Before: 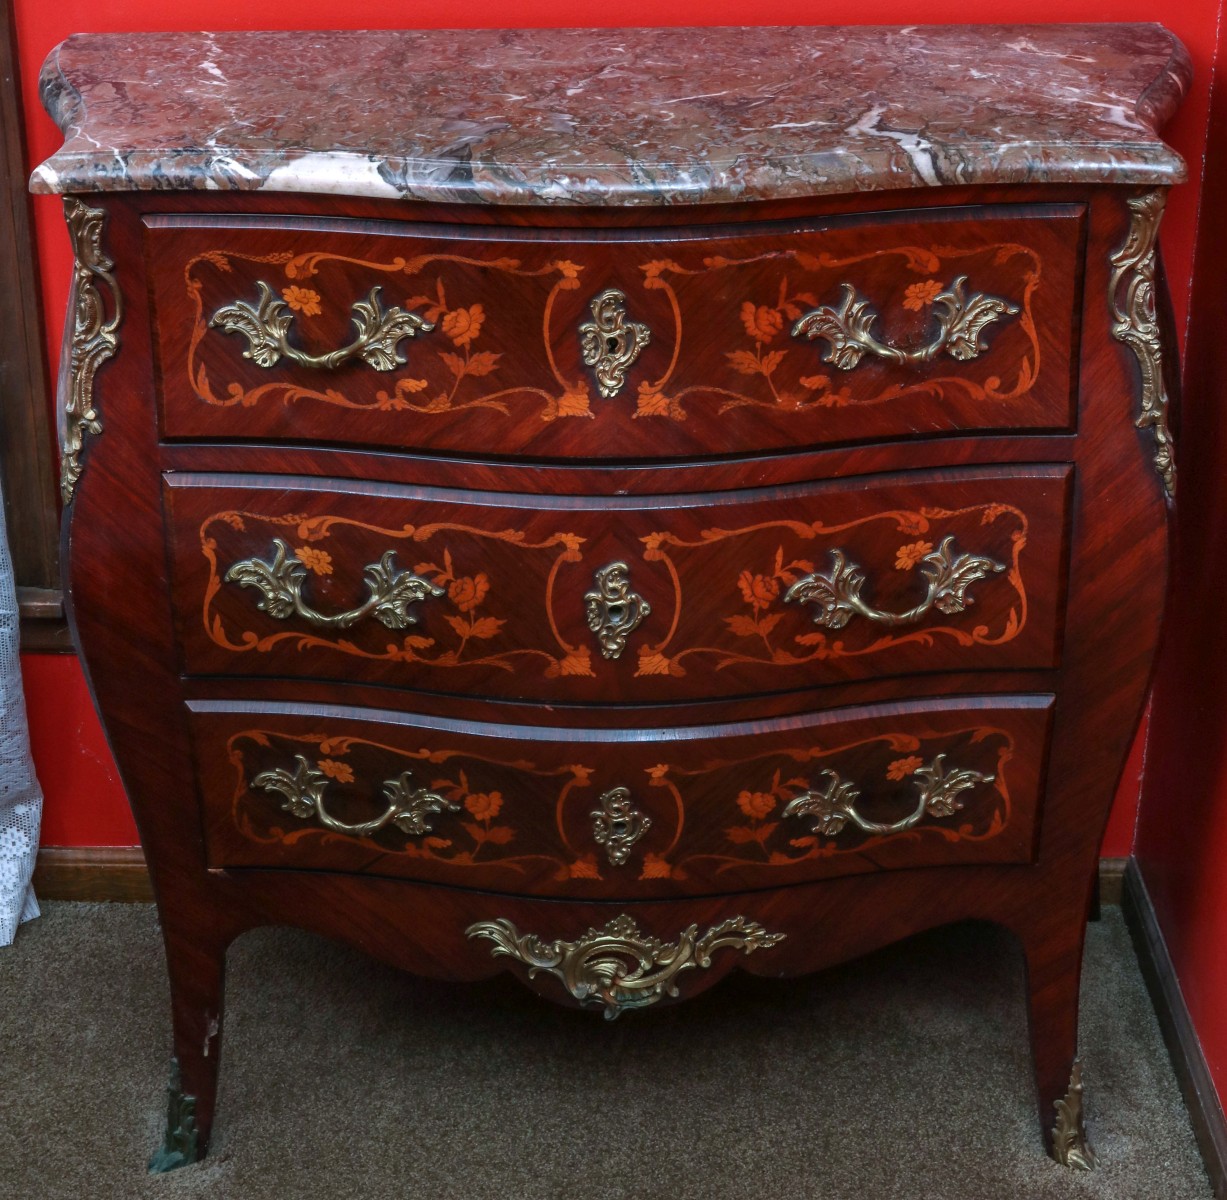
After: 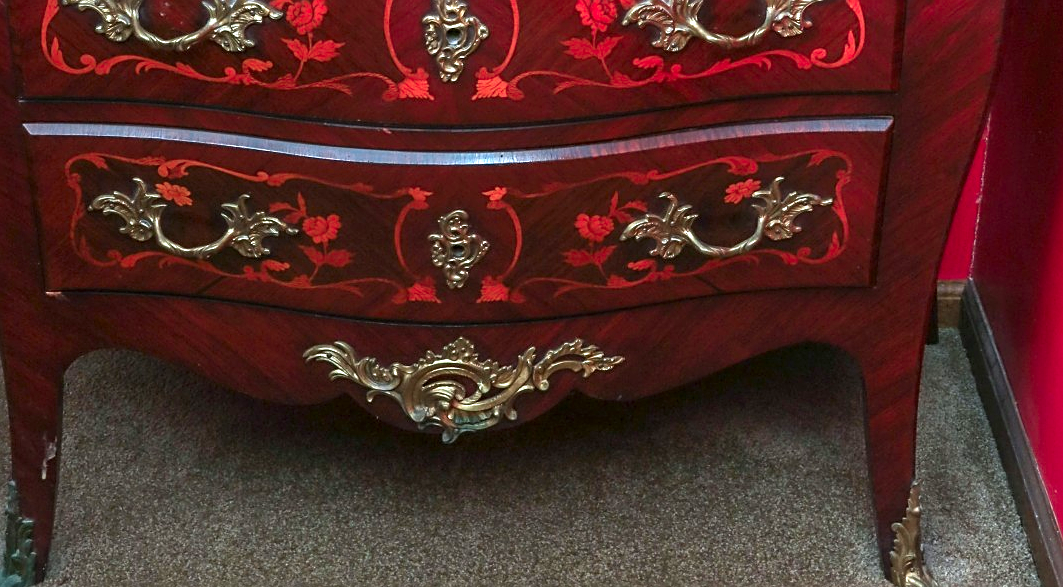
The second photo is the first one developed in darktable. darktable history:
crop and rotate: left 13.306%, top 48.129%, bottom 2.928%
sharpen: on, module defaults
color zones: curves: ch1 [(0.239, 0.552) (0.75, 0.5)]; ch2 [(0.25, 0.462) (0.749, 0.457)], mix 25.94%
exposure: exposure 0.95 EV, compensate highlight preservation false
